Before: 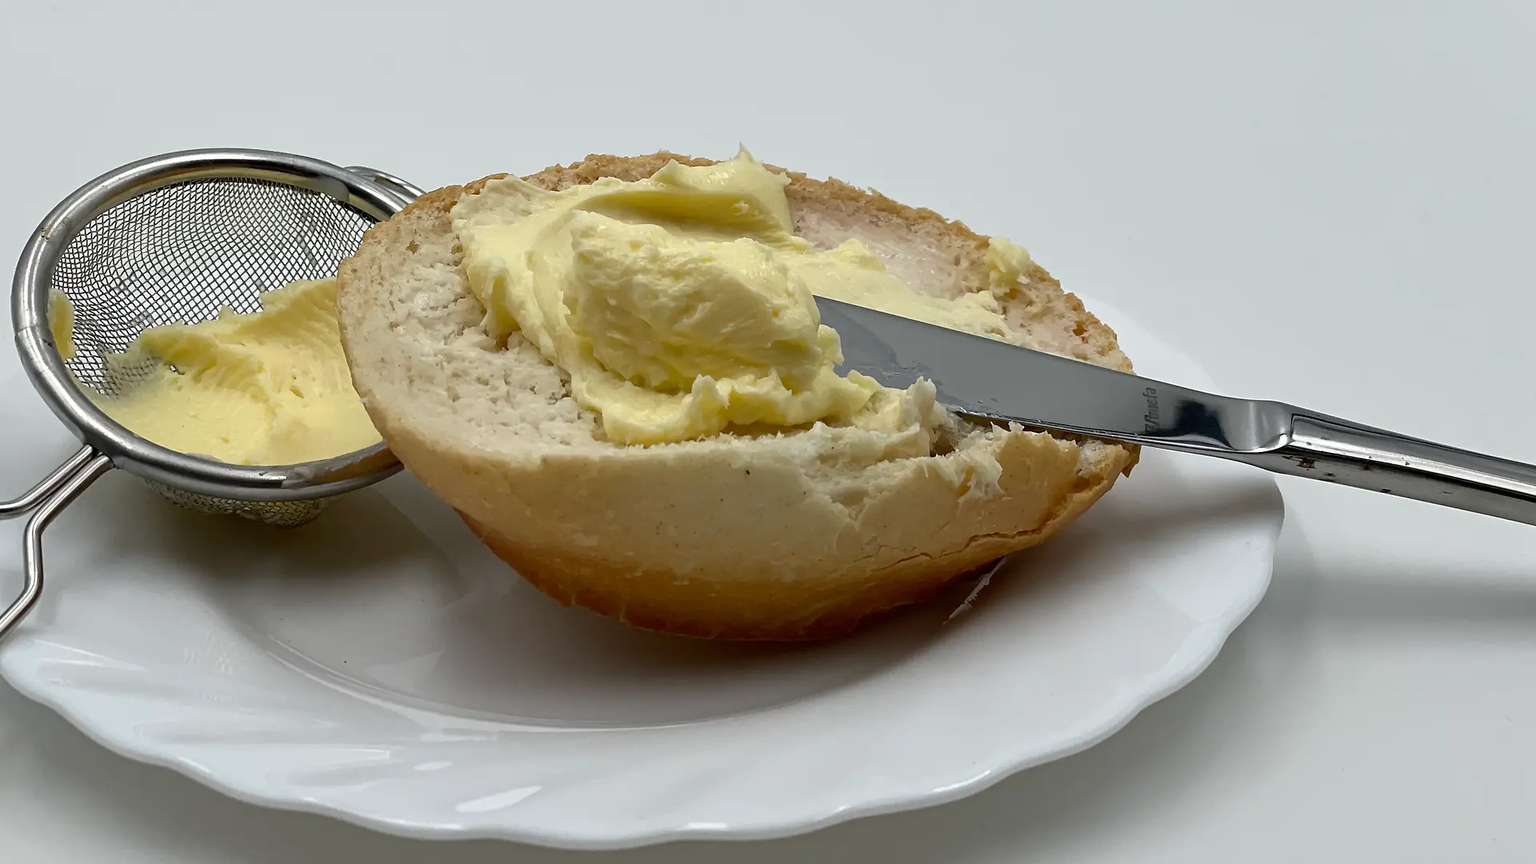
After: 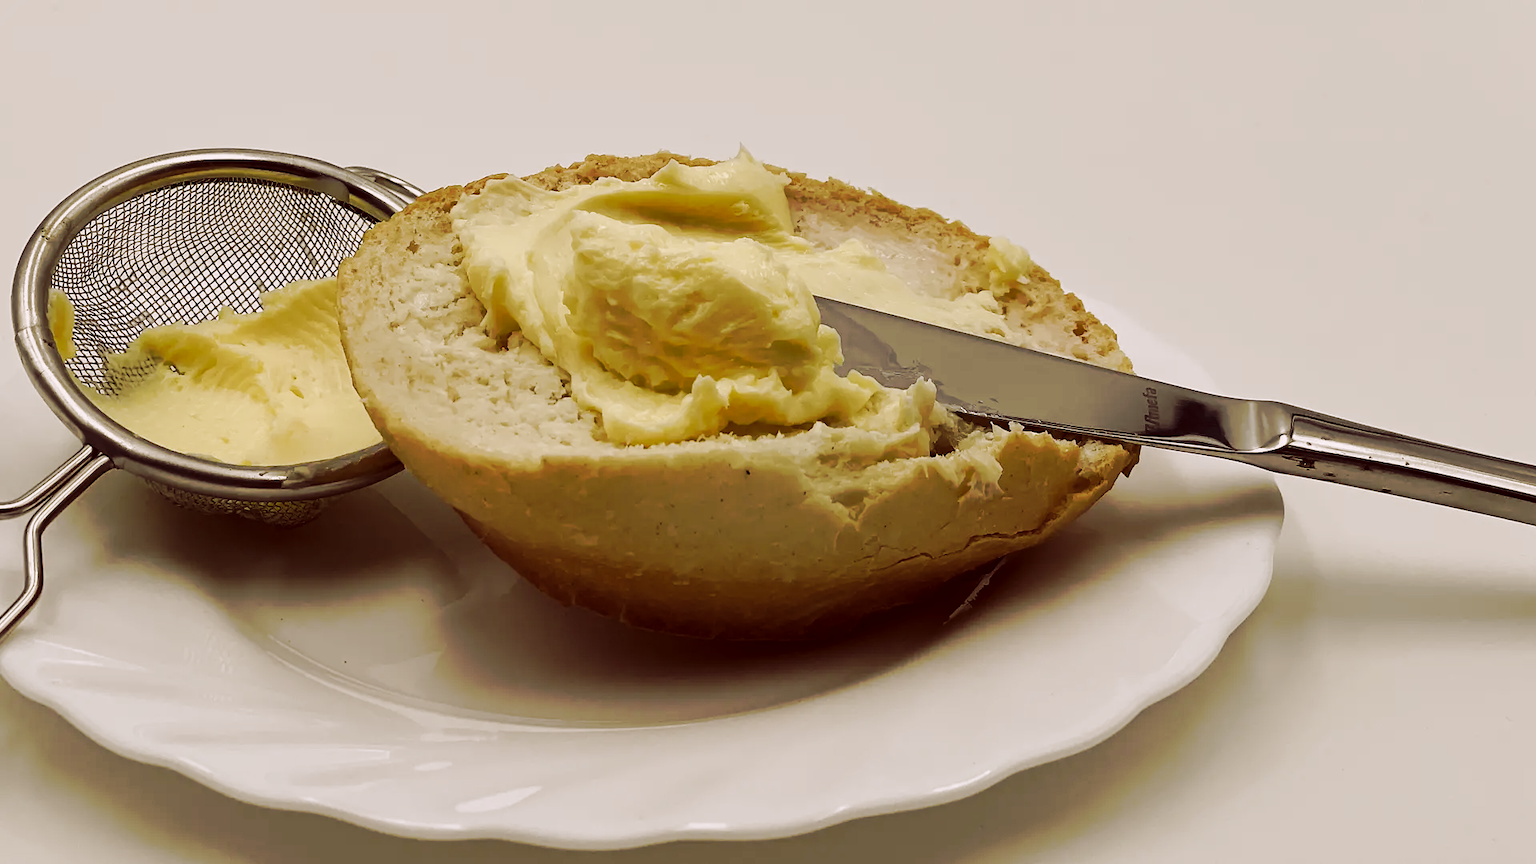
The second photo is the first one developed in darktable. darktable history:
tone curve: curves: ch0 [(0, 0) (0.003, 0.003) (0.011, 0.01) (0.025, 0.023) (0.044, 0.042) (0.069, 0.065) (0.1, 0.094) (0.136, 0.128) (0.177, 0.167) (0.224, 0.211) (0.277, 0.261) (0.335, 0.315) (0.399, 0.375) (0.468, 0.44) (0.543, 0.56) (0.623, 0.637) (0.709, 0.72) (0.801, 0.808) (0.898, 0.901) (1, 1)], preserve colors none
color look up table: target L [92.94, 92.55, 88.13, 85.84, 73.16, 67.73, 65.51, 67.73, 55.67, 42.6, 41.95, 42.66, 27.65, 10.11, 4.795, 200, 84.16, 82.79, 72.41, 68.95, 67.46, 62.79, 49.94, 49.54, 48.34, 45.39, 15.95, 16.07, 12.61, 91.81, 83.36, 69.15, 59.34, 64.62, 50, 75.81, 59.55, 61.95, 42.73, 31.48, 30.13, 38.99, 20.74, 5.055, 4.322, 87.63, 82.01, 67.23, 24.64], target a [2.386, -1.241, -20.98, -27.41, -7.475, -30.24, -43.12, -8.313, -7.606, -30.46, -35.43, 1.063, -11.61, 2.823, 11.64, 0, 9.162, 5.362, 23.47, 29.34, 7.689, 48.77, 74.29, 47.77, 22.74, 60.24, 19.55, 15.84, 30.75, 7.136, 14.2, 39.68, 29.17, 11.17, 65.18, 21.3, 21.76, 15.32, 5.977, 46.76, 33.36, 43.66, 44.21, 18.75, 17.4, -7.18, 5.63, 1.555, 8.523], target b [4.063, 35.8, 70.69, 19.05, 73.6, 47.28, 64.72, 16.89, 58.95, 37.93, 45.72, 45.53, 17.09, 13.44, 3.332, 0, 26.13, 51.86, 55.69, 24.31, 13.68, 9.334, 55.37, 58.77, 31.09, 21.43, 11.8, 22.31, 17.4, -2.196, -11.62, -21.48, -1.071, -4.419, -10.86, -24.15, -14.76, -18.59, 14.61, 4.777, -9.628, -45.29, -39.03, 3.036, -2.553, -1.416, -12.78, -6.875, -2.146], num patches 49
